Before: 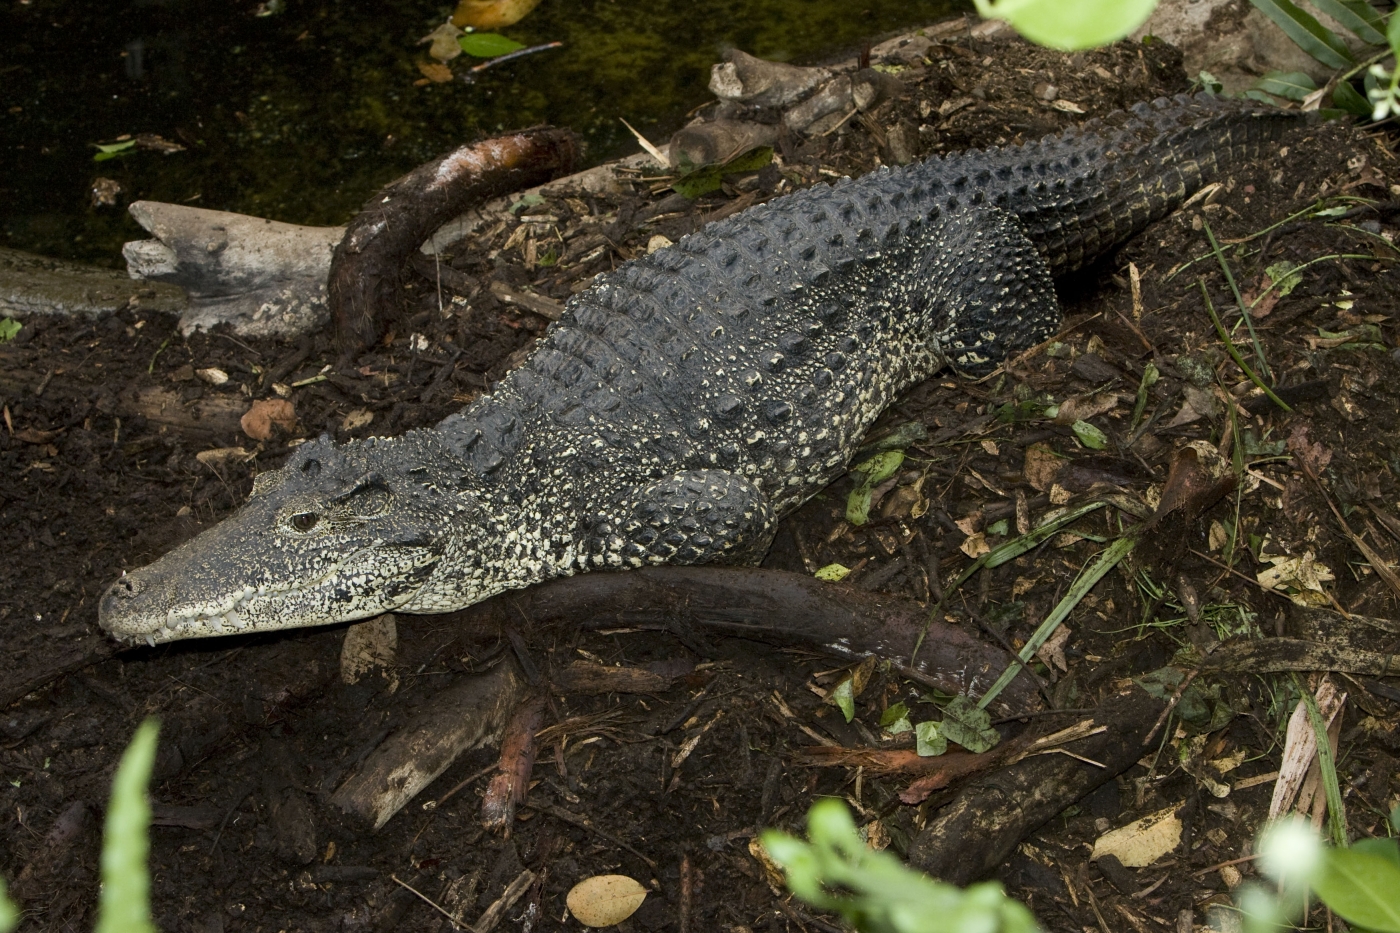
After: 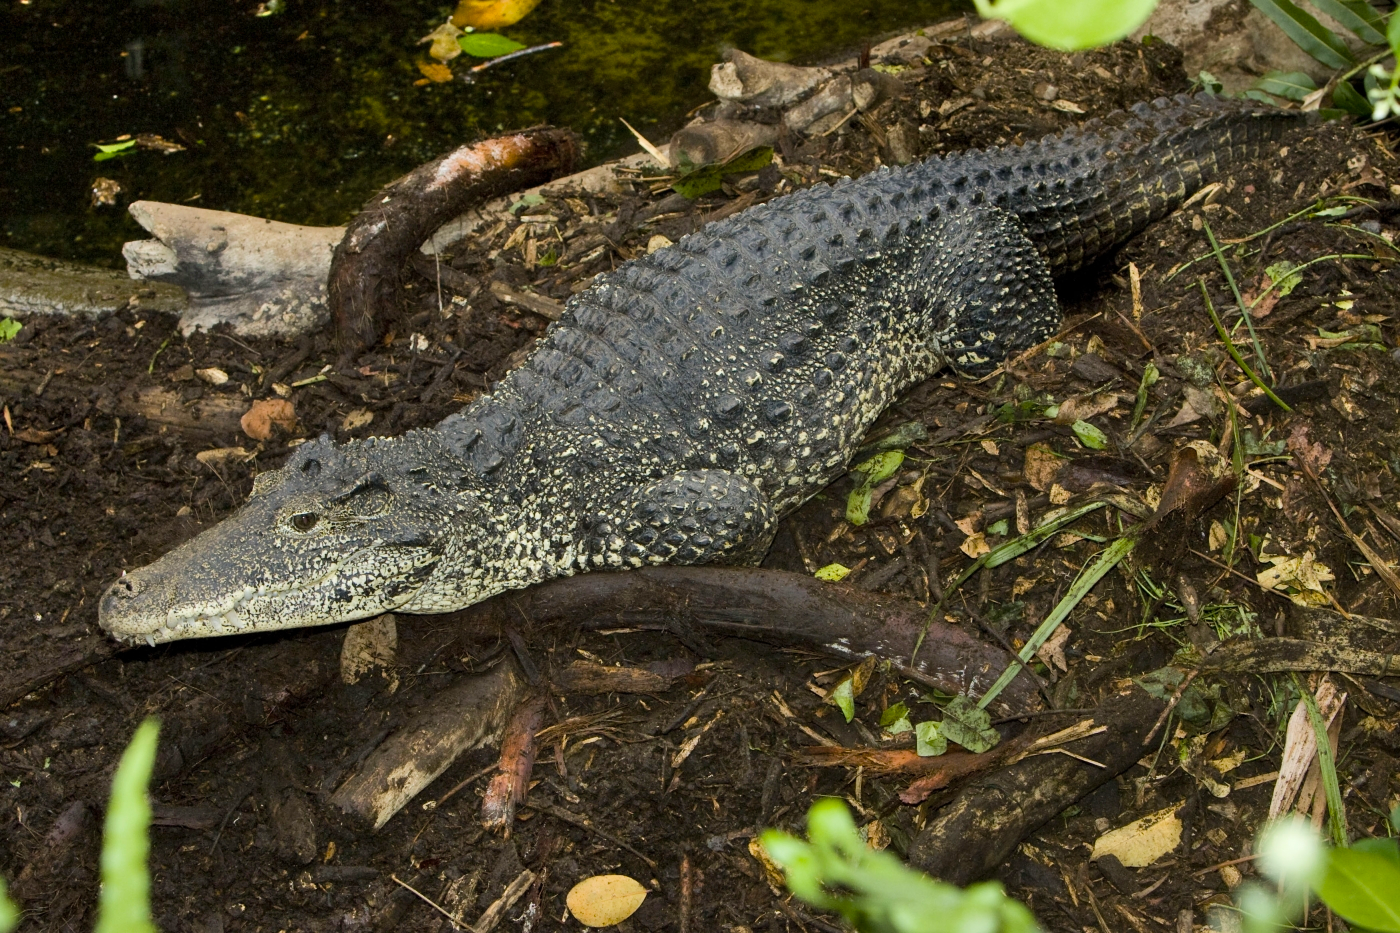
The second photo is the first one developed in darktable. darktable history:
color balance rgb: perceptual saturation grading › global saturation 20%, global vibrance 20%
shadows and highlights: low approximation 0.01, soften with gaussian
